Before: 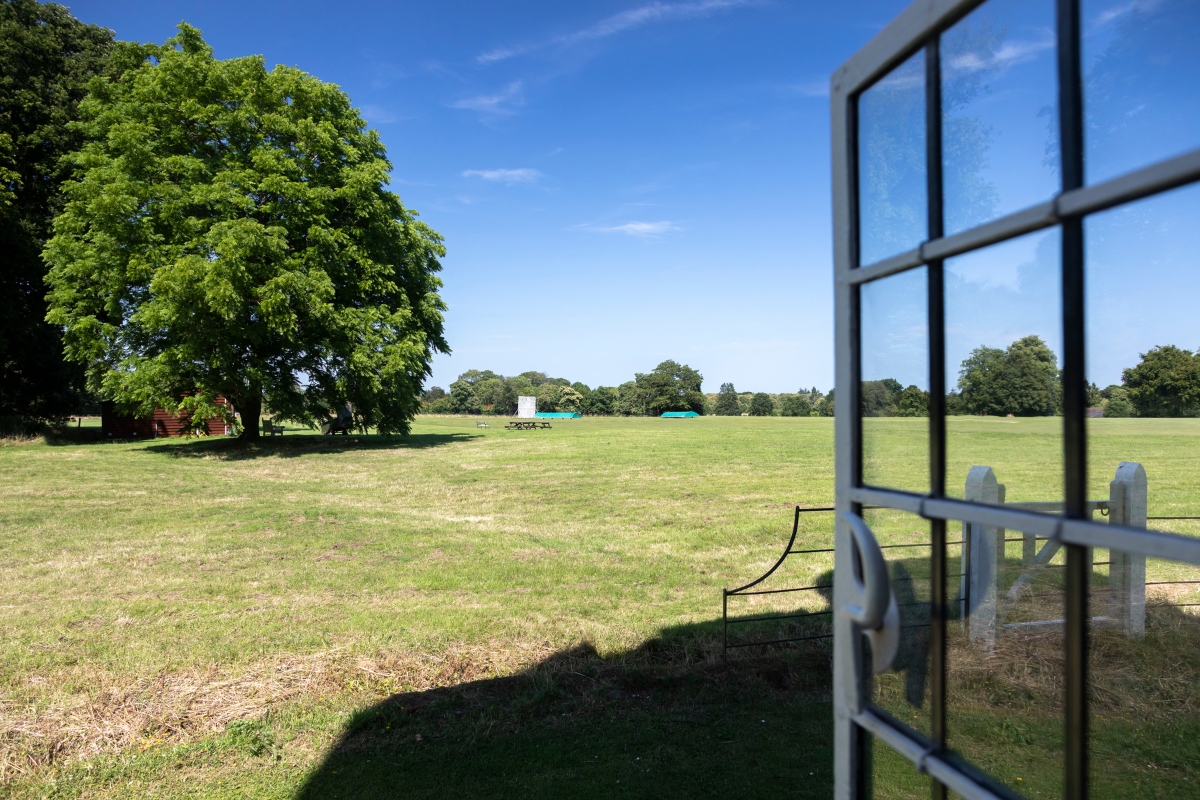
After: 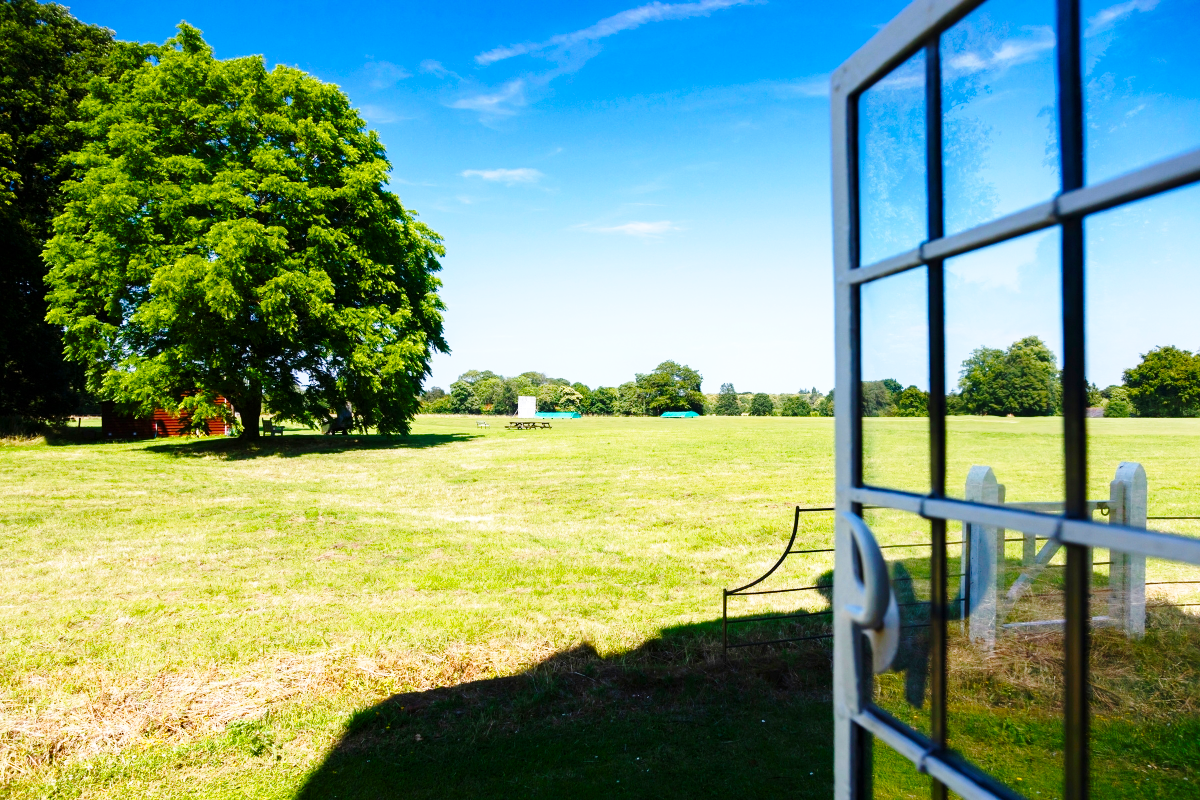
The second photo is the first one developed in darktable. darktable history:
base curve: curves: ch0 [(0, 0) (0.028, 0.03) (0.121, 0.232) (0.46, 0.748) (0.859, 0.968) (1, 1)], preserve colors none
color balance rgb: perceptual saturation grading › global saturation 45%, perceptual saturation grading › highlights -25%, perceptual saturation grading › shadows 50%, perceptual brilliance grading › global brilliance 3%, global vibrance 3%
